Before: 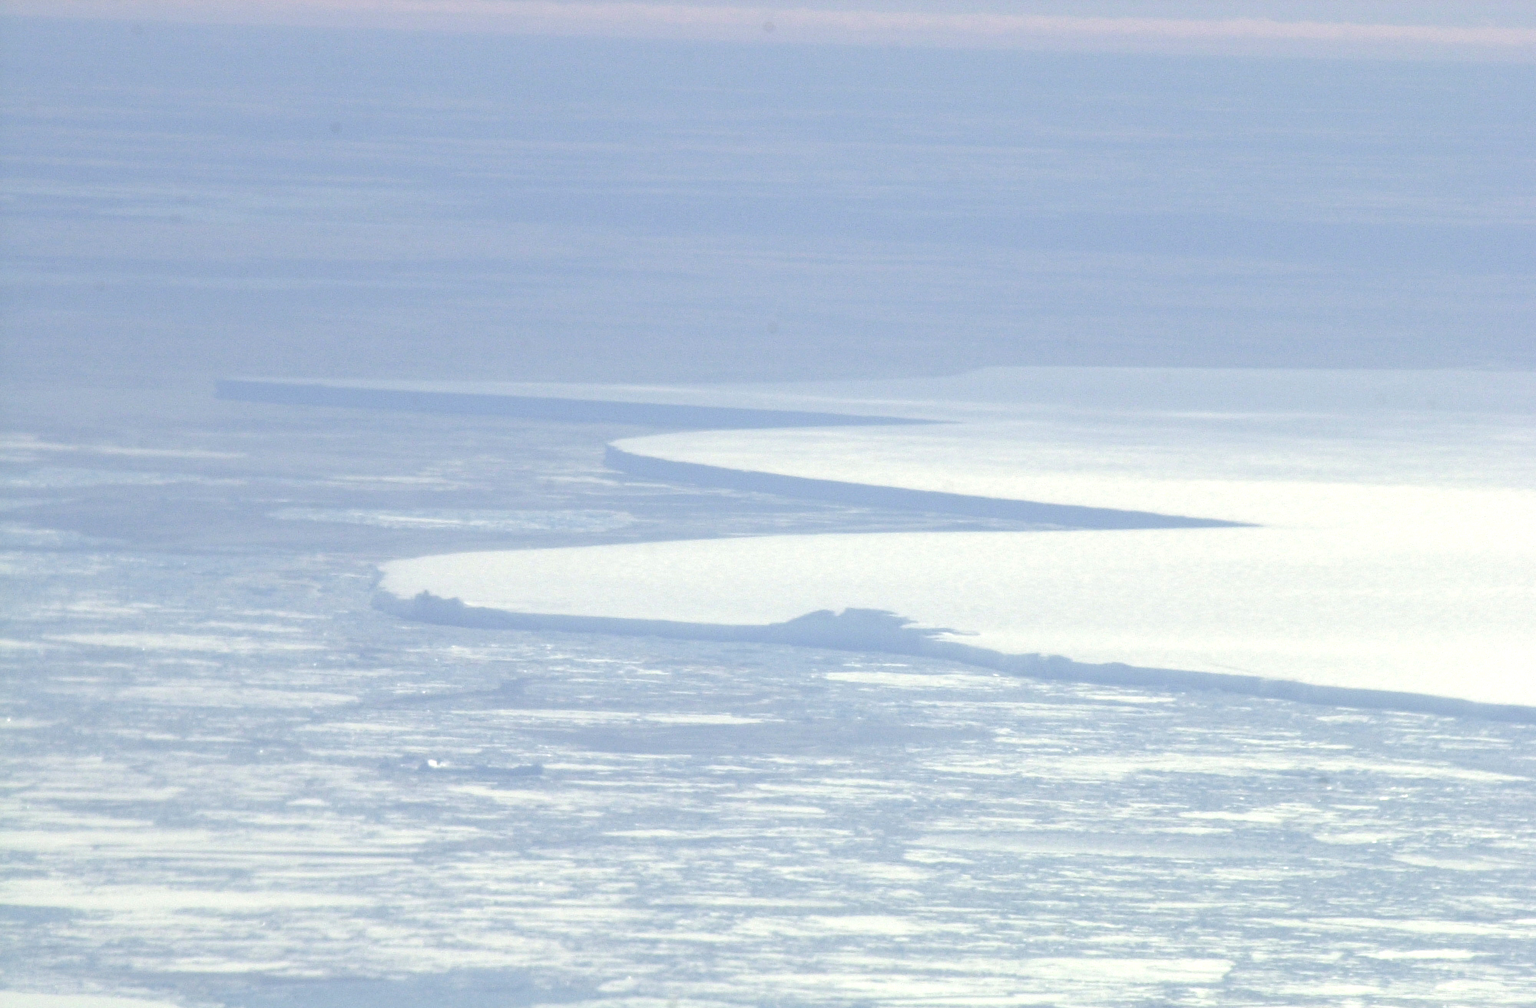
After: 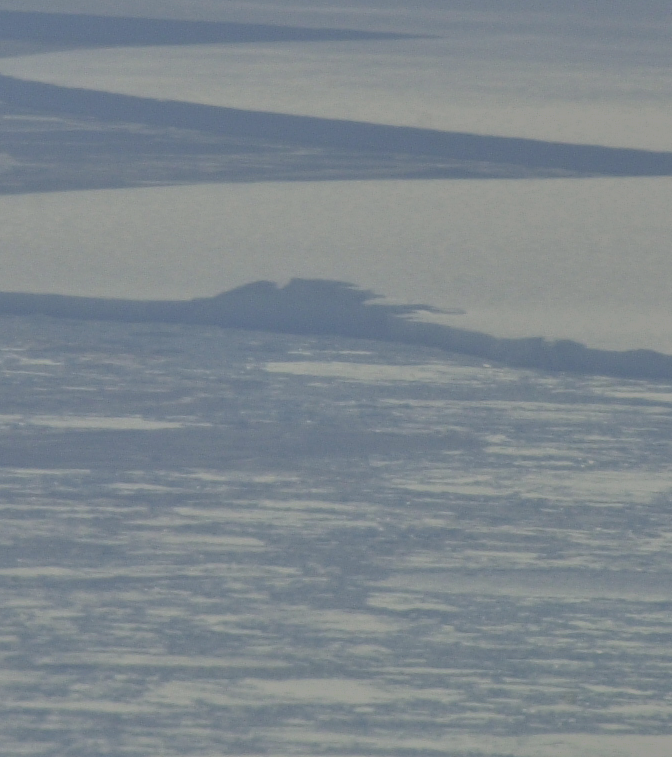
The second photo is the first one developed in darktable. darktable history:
tone equalizer: -7 EV 0.153 EV, -6 EV 0.561 EV, -5 EV 1.15 EV, -4 EV 1.3 EV, -3 EV 1.14 EV, -2 EV 0.6 EV, -1 EV 0.153 EV
crop: left 40.512%, top 39.175%, right 25.852%, bottom 3.111%
exposure: exposure -1.923 EV, compensate exposure bias true, compensate highlight preservation false
